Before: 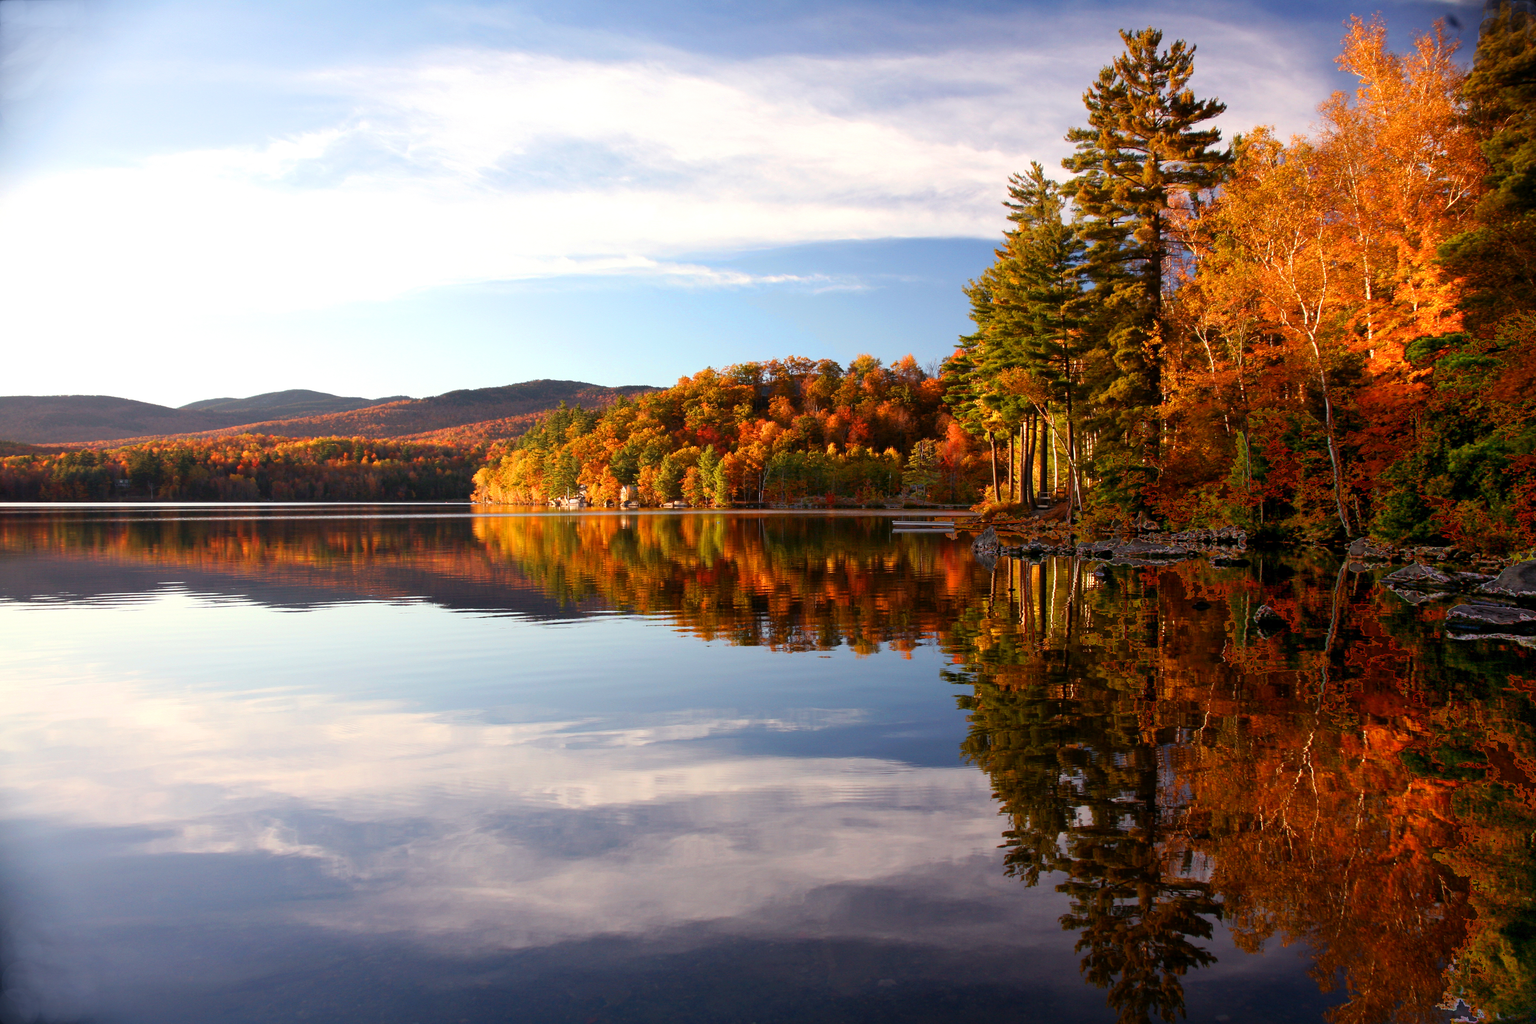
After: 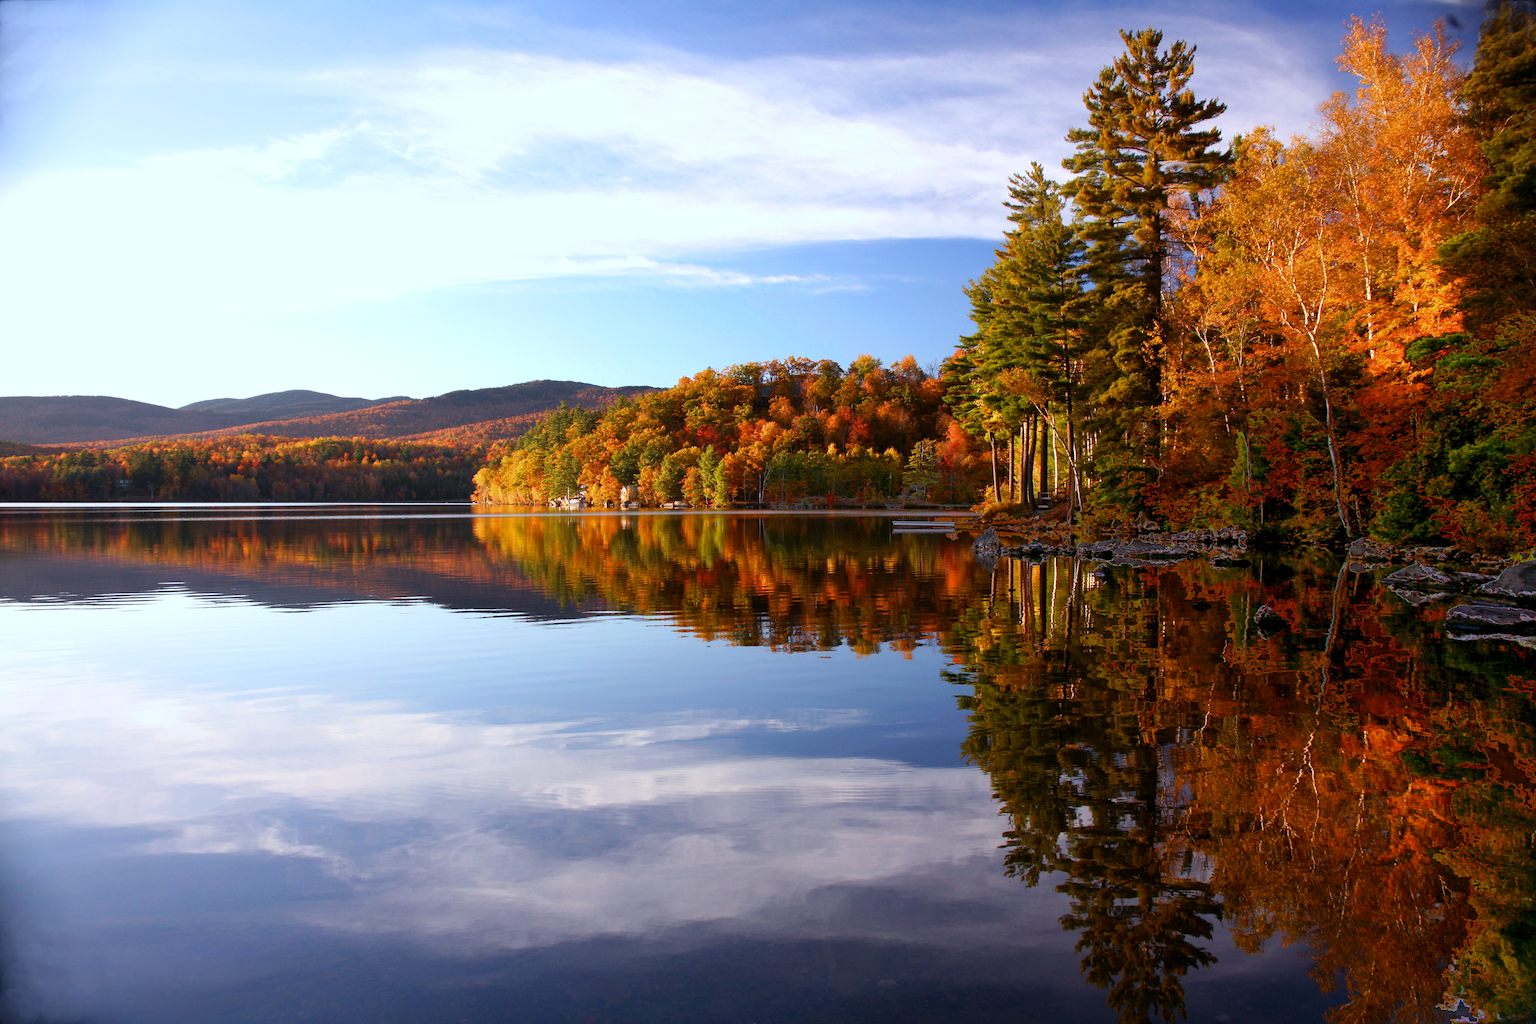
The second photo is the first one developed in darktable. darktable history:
white balance: red 0.931, blue 1.11
